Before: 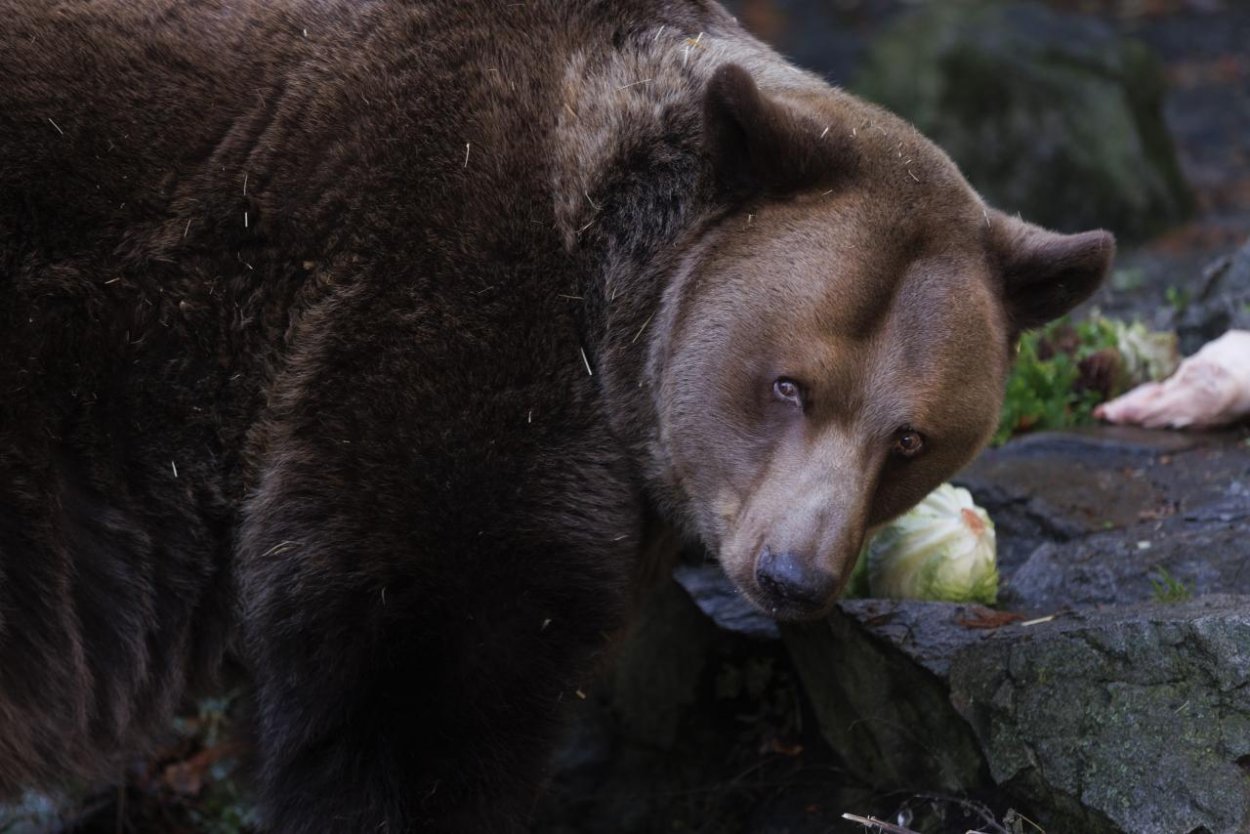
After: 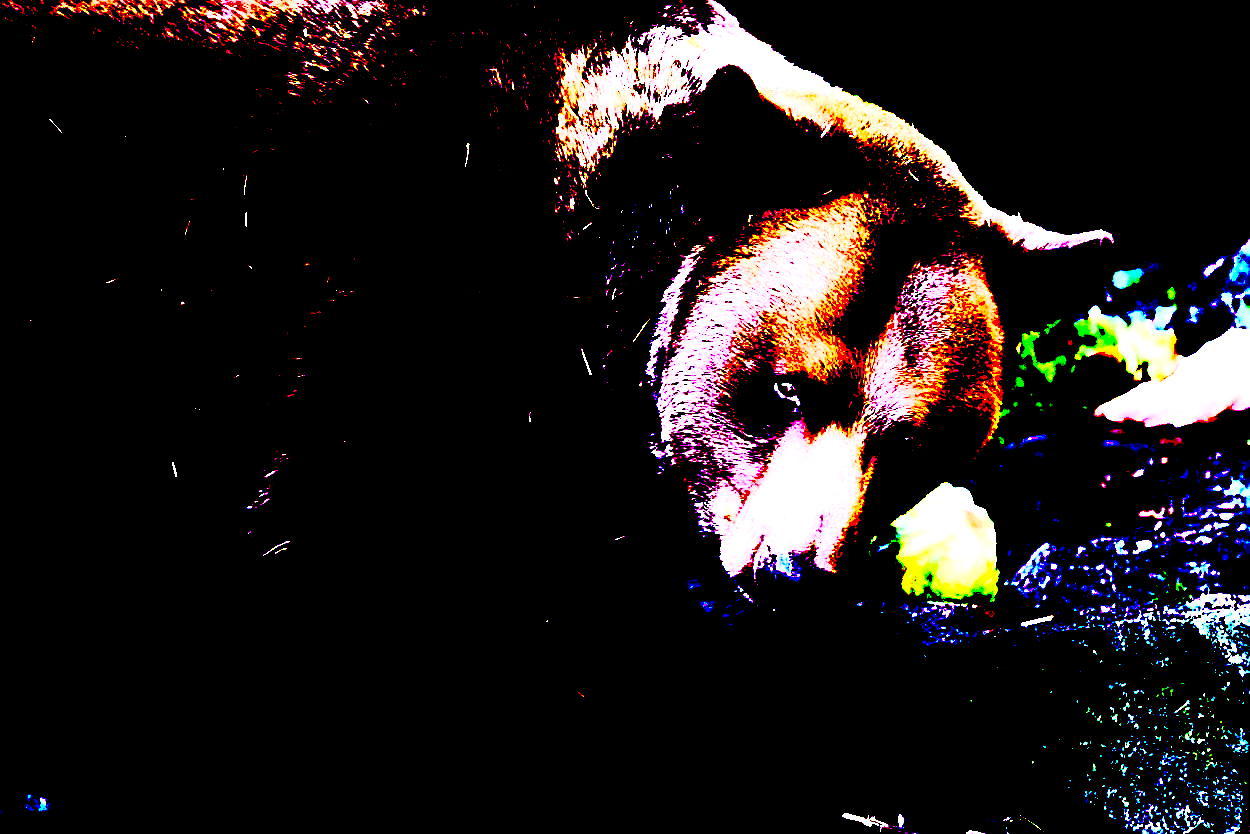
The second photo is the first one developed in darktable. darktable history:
sharpen: on, module defaults
exposure: black level correction 0.1, exposure 3 EV, compensate highlight preservation false
rgb curve: curves: ch0 [(0, 0) (0.21, 0.15) (0.24, 0.21) (0.5, 0.75) (0.75, 0.96) (0.89, 0.99) (1, 1)]; ch1 [(0, 0.02) (0.21, 0.13) (0.25, 0.2) (0.5, 0.67) (0.75, 0.9) (0.89, 0.97) (1, 1)]; ch2 [(0, 0.02) (0.21, 0.13) (0.25, 0.2) (0.5, 0.67) (0.75, 0.9) (0.89, 0.97) (1, 1)], compensate middle gray true
shadows and highlights: shadows 25, highlights -25
